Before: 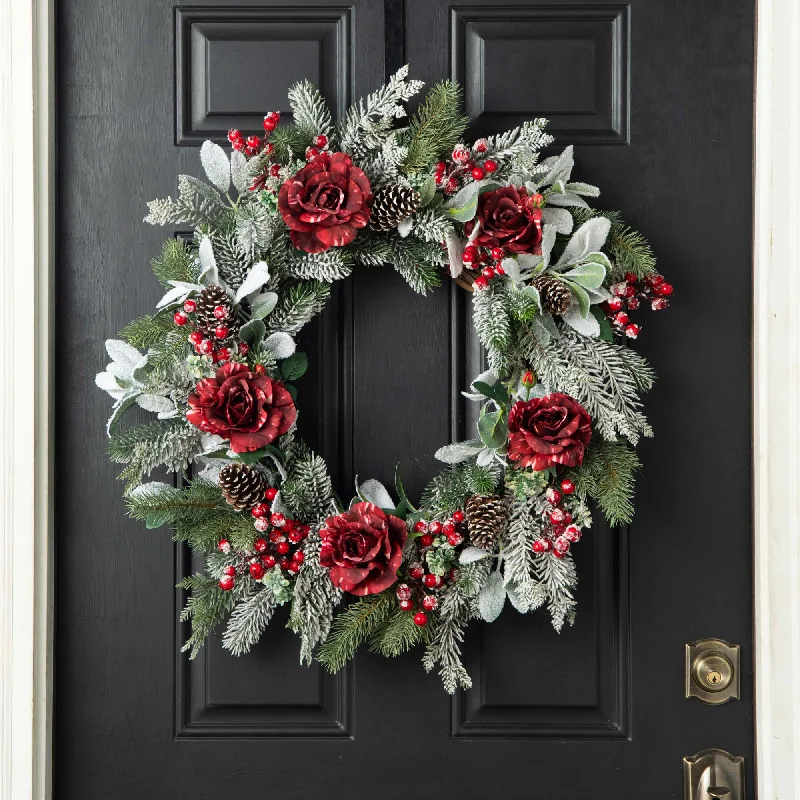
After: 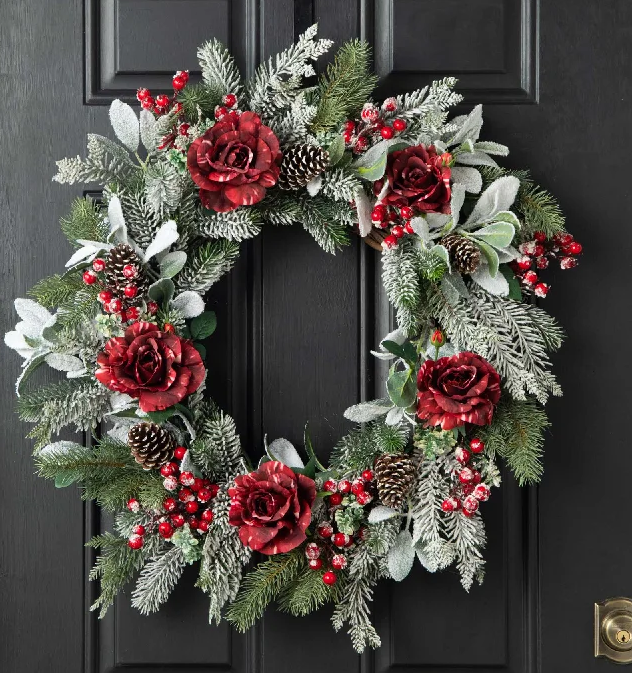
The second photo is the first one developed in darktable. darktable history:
crop: left 11.381%, top 5.165%, right 9.559%, bottom 10.662%
